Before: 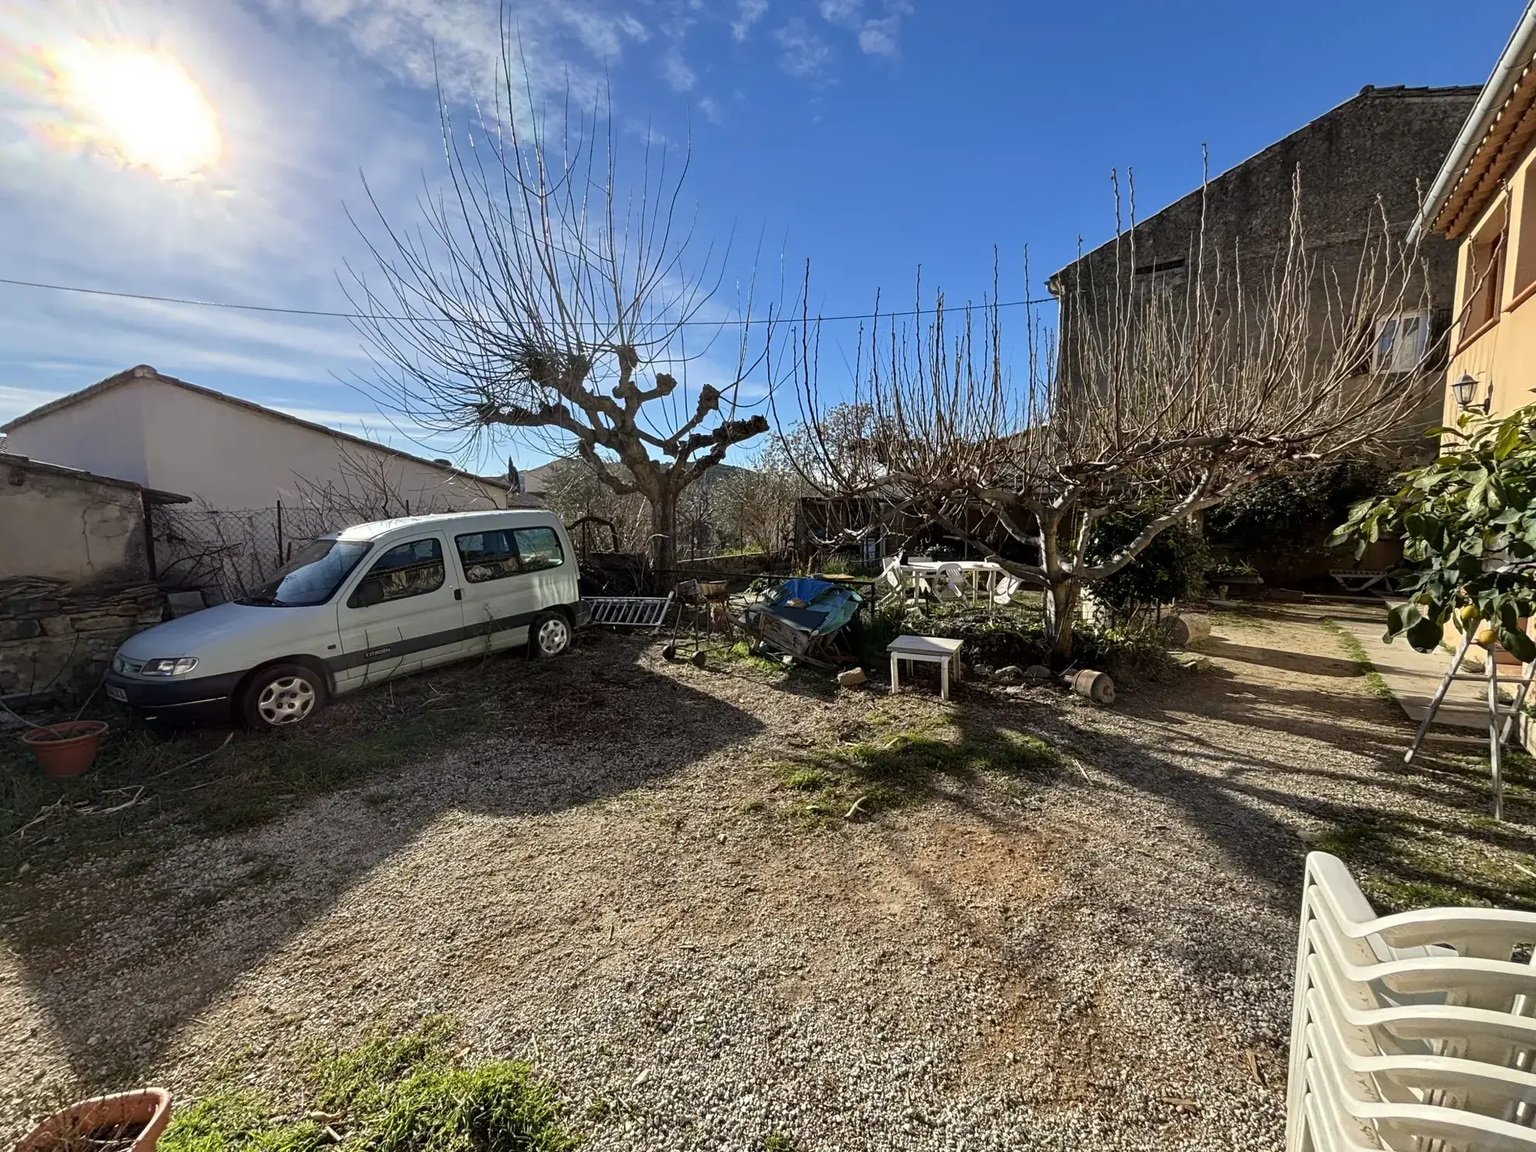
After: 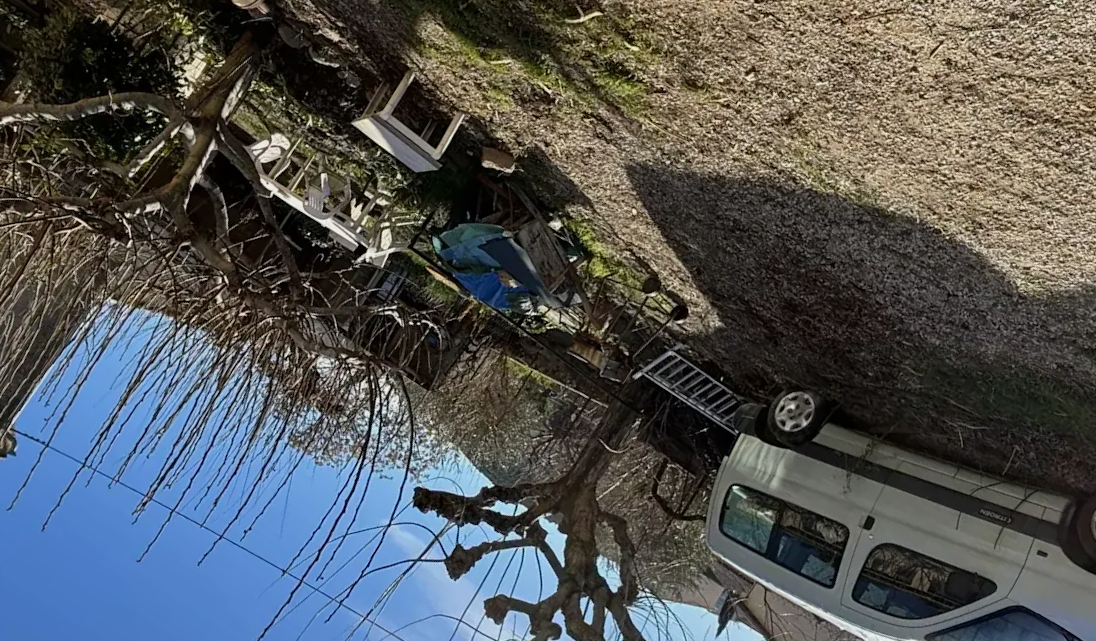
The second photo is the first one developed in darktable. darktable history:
crop and rotate: angle 147.45°, left 9.163%, top 15.586%, right 4.453%, bottom 17.028%
exposure: exposure -0.209 EV, compensate highlight preservation false
